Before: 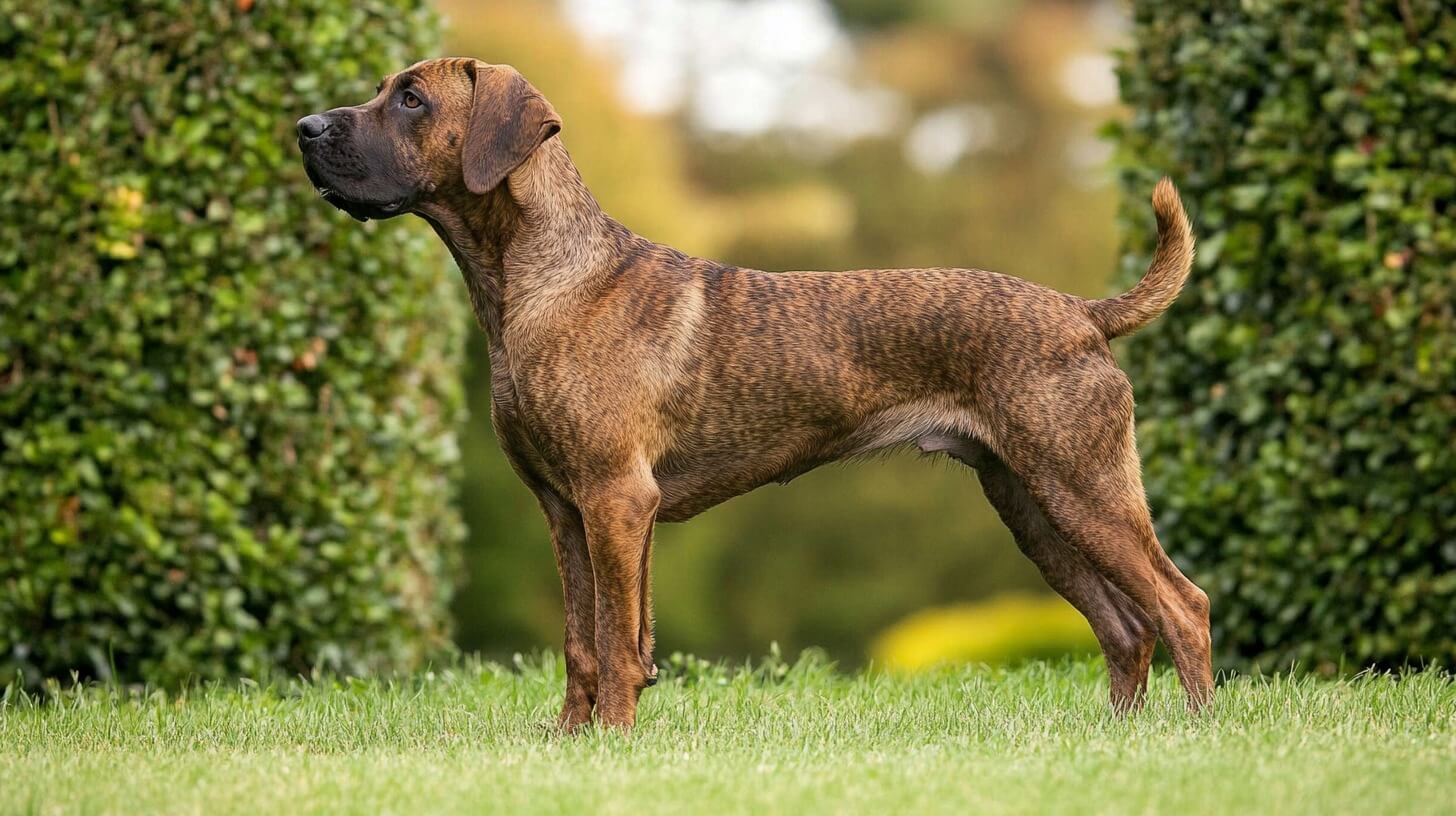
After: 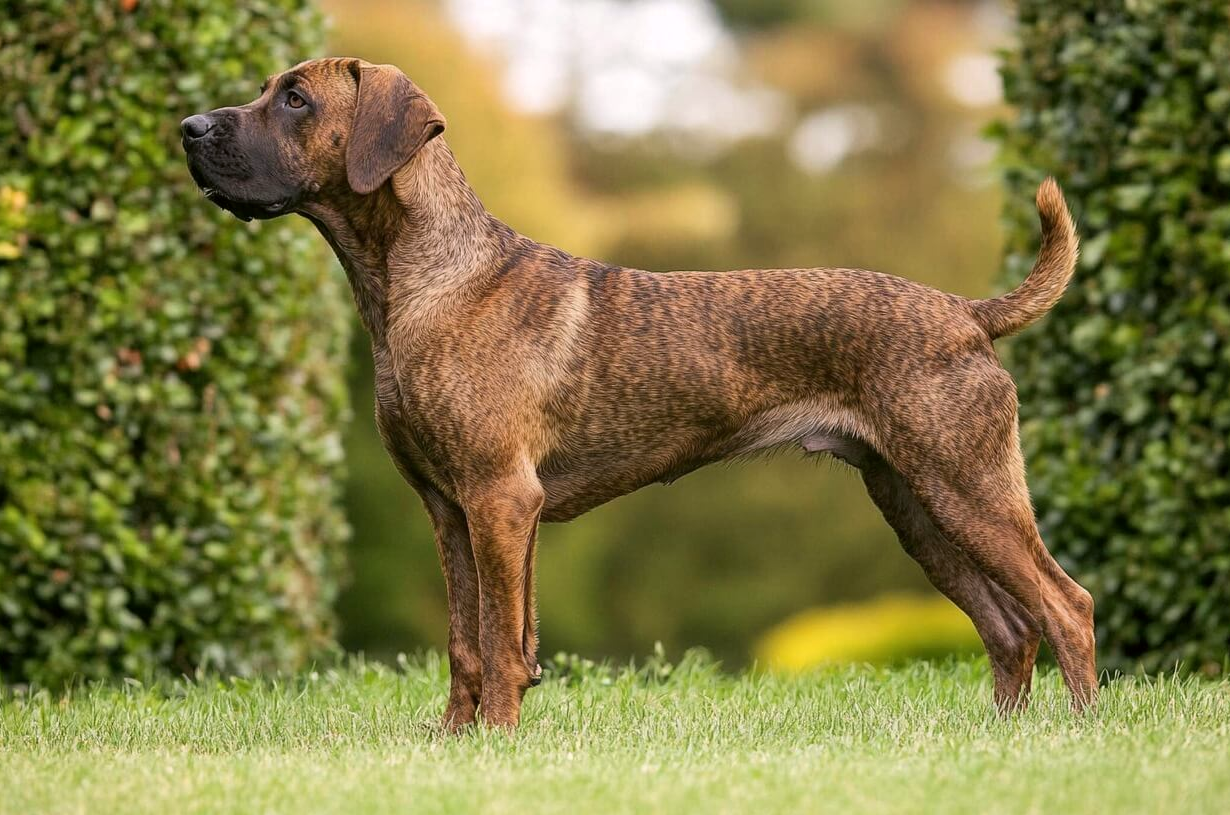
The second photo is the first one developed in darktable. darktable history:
color correction: highlights a* 2.95, highlights b* -1.49, shadows a* -0.073, shadows b* 2.21, saturation 0.985
crop: left 8.025%, right 7.489%
tone equalizer: on, module defaults
